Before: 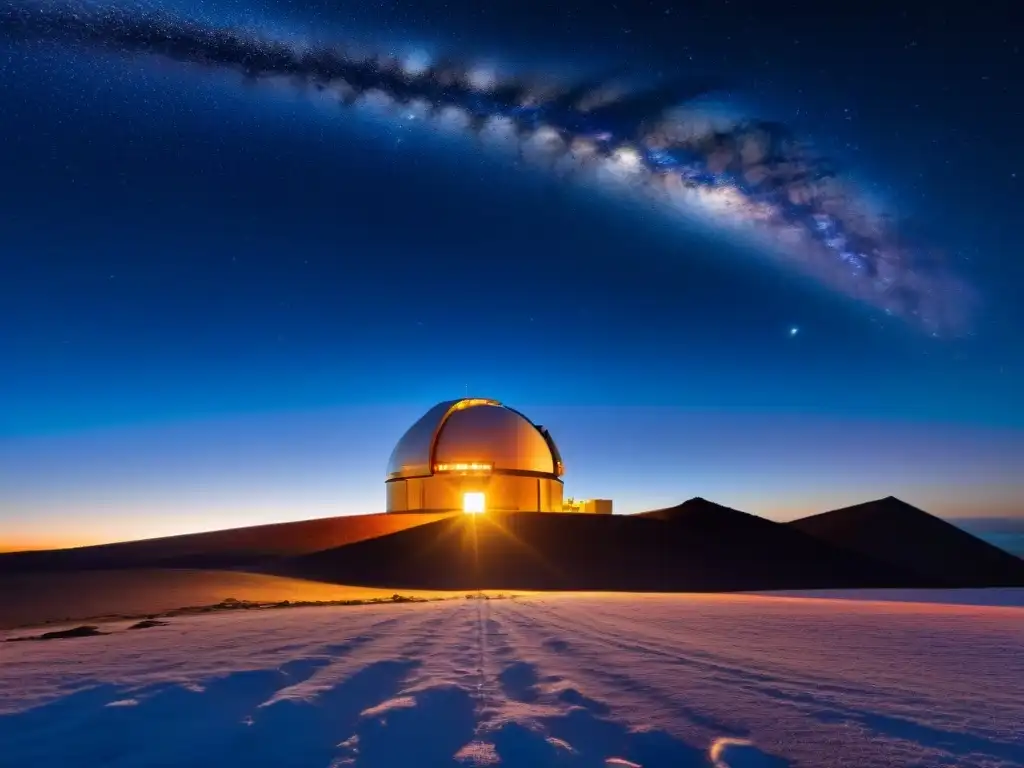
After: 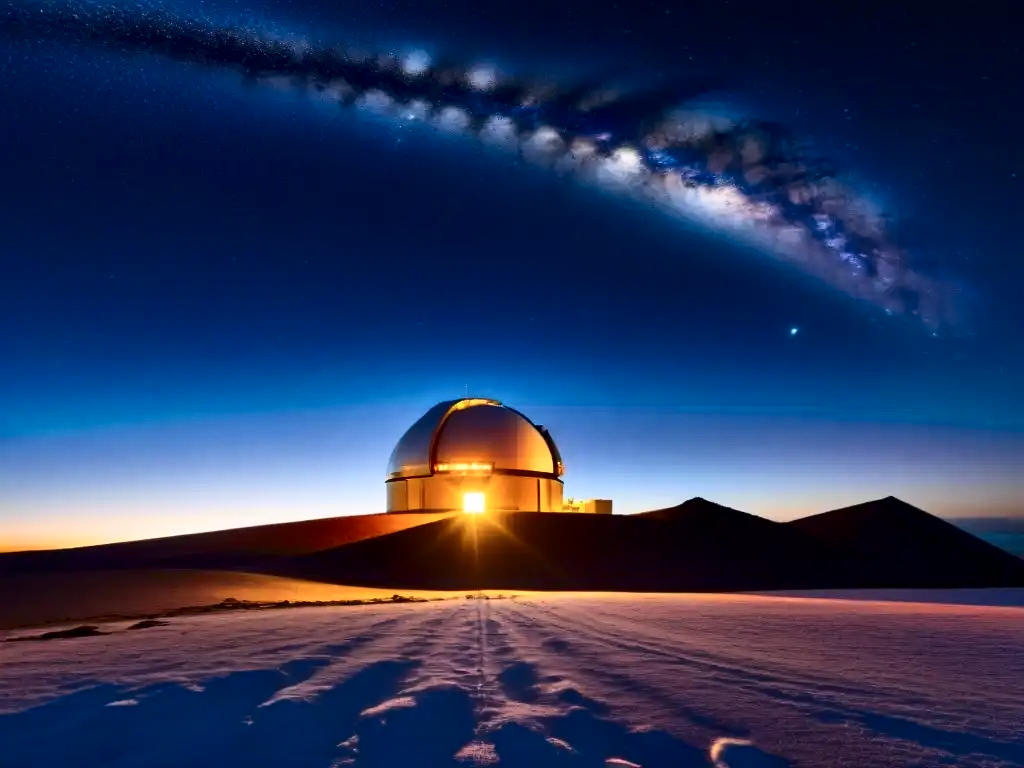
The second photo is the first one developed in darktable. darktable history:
local contrast: mode bilateral grid, contrast 20, coarseness 50, detail 120%, midtone range 0.2
contrast brightness saturation: contrast 0.28
